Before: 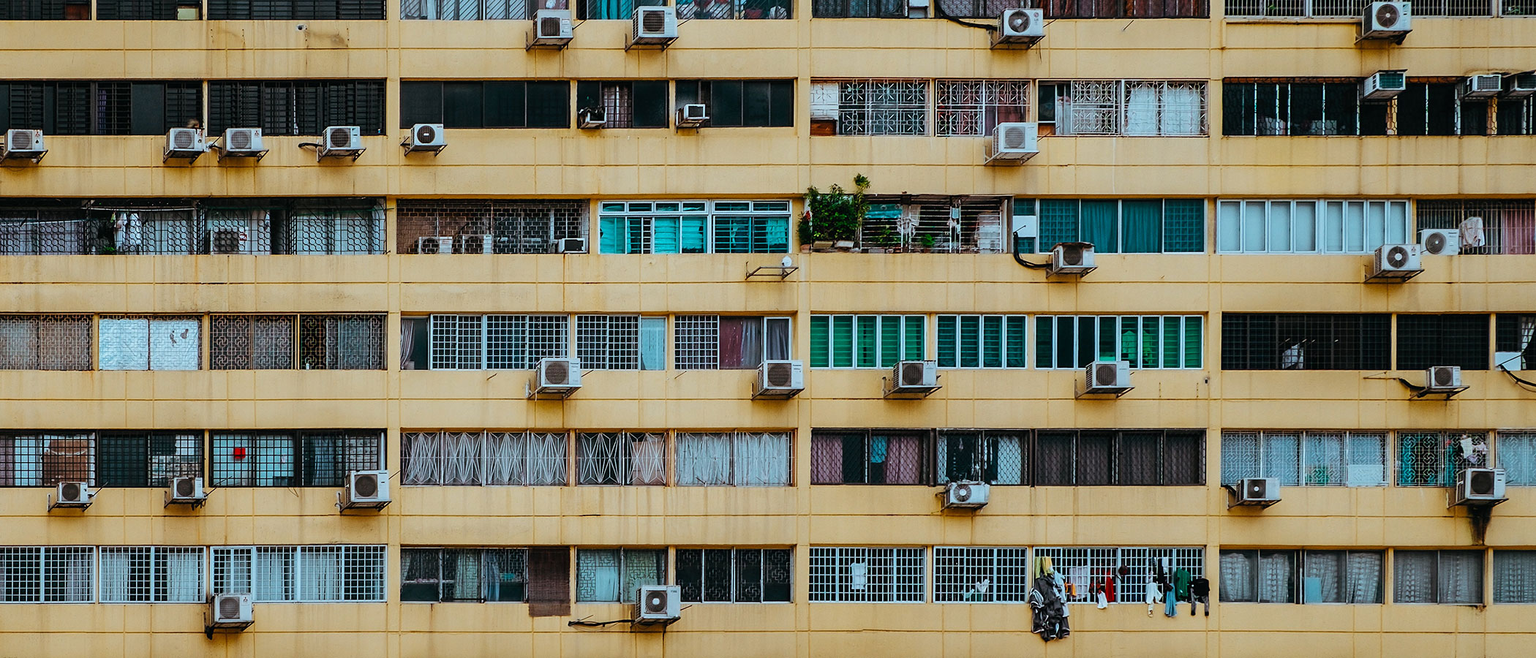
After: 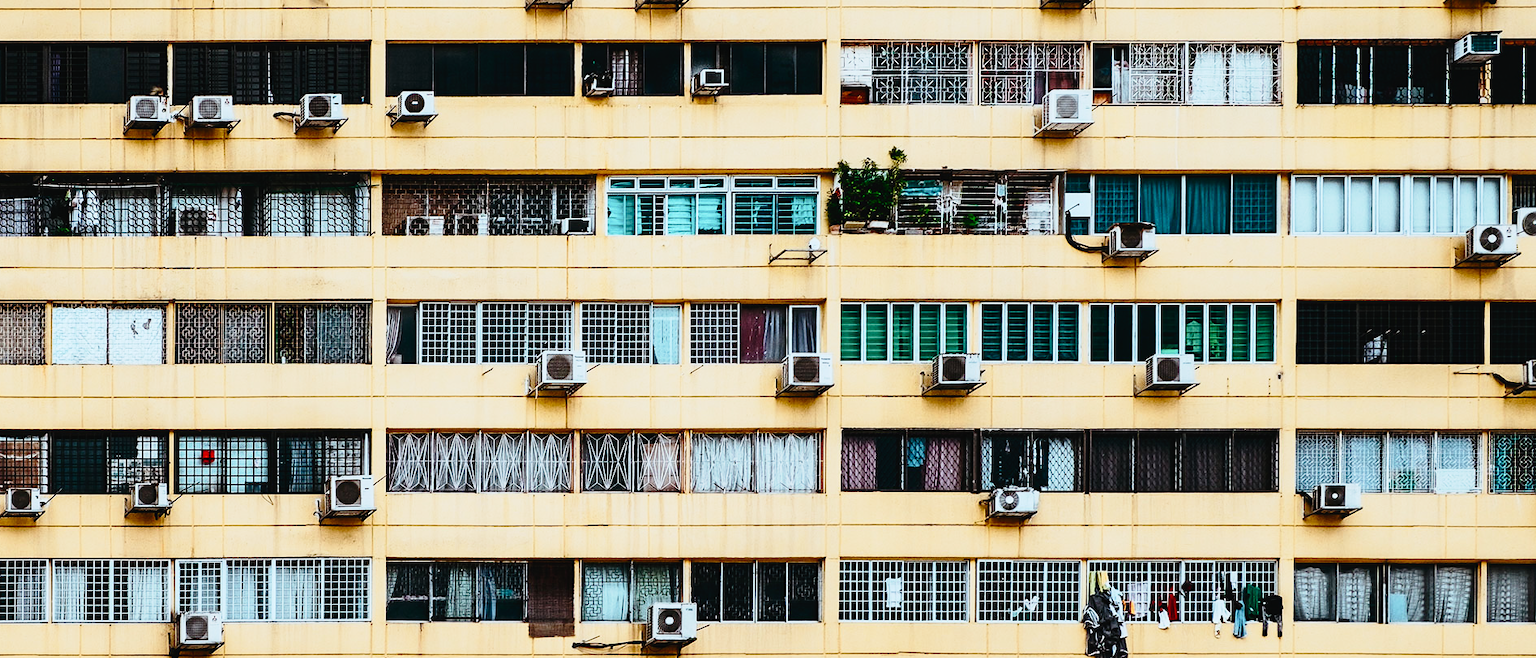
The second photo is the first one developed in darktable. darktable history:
exposure: exposure 0.014 EV, compensate highlight preservation false
tone curve: curves: ch0 [(0, 0.021) (0.049, 0.044) (0.152, 0.14) (0.328, 0.377) (0.473, 0.543) (0.641, 0.705) (0.85, 0.894) (1, 0.969)]; ch1 [(0, 0) (0.302, 0.331) (0.433, 0.432) (0.472, 0.47) (0.502, 0.503) (0.527, 0.521) (0.564, 0.58) (0.614, 0.626) (0.677, 0.701) (0.859, 0.885) (1, 1)]; ch2 [(0, 0) (0.33, 0.301) (0.447, 0.44) (0.487, 0.496) (0.502, 0.516) (0.535, 0.563) (0.565, 0.593) (0.608, 0.638) (1, 1)], preserve colors none
contrast brightness saturation: contrast 0.371, brightness 0.111
crop: left 3.412%, top 6.438%, right 6.341%, bottom 3.19%
